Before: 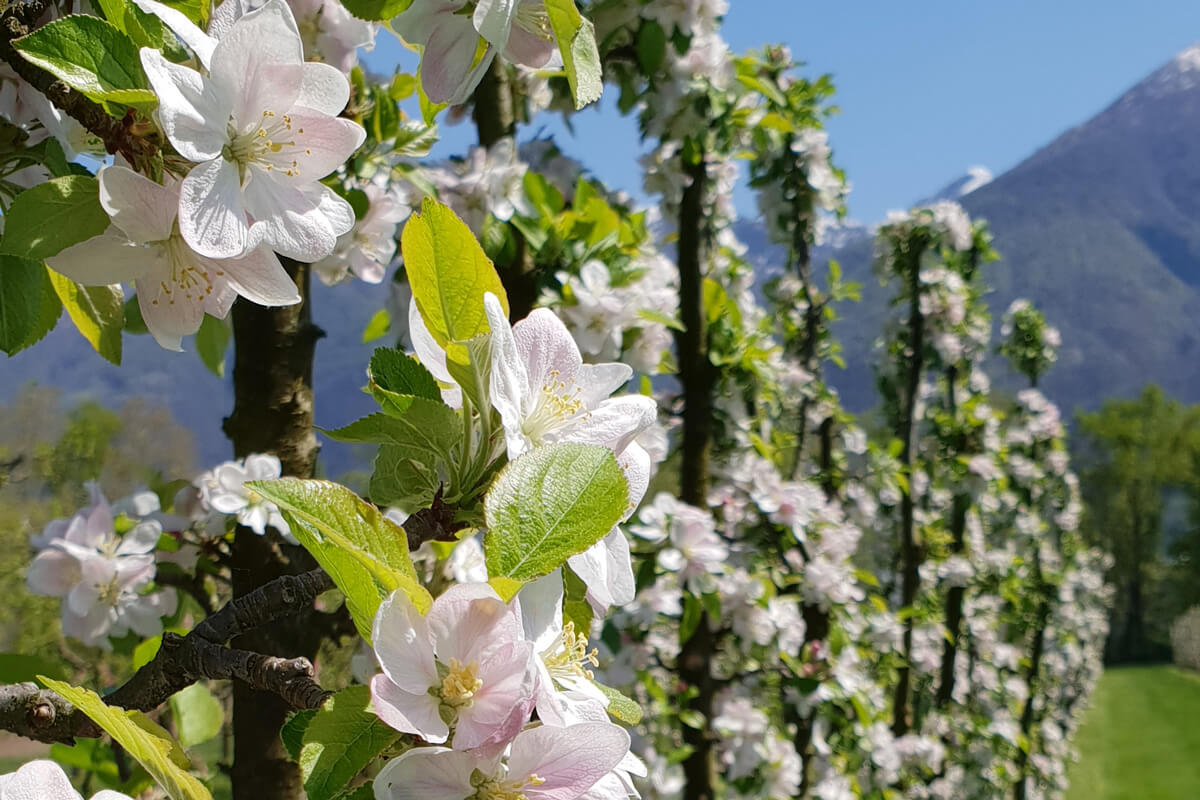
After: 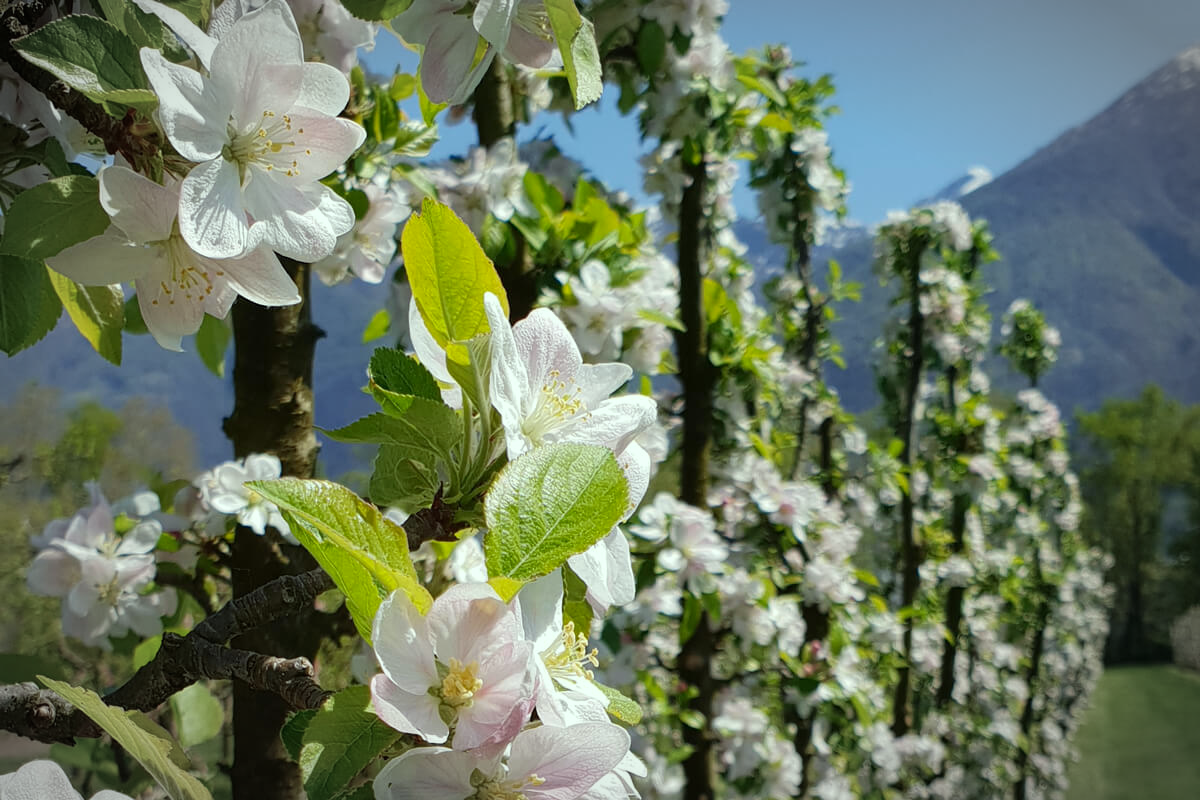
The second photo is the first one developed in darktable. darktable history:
vignetting: automatic ratio true
color correction: highlights a* -8.15, highlights b* 3.1
